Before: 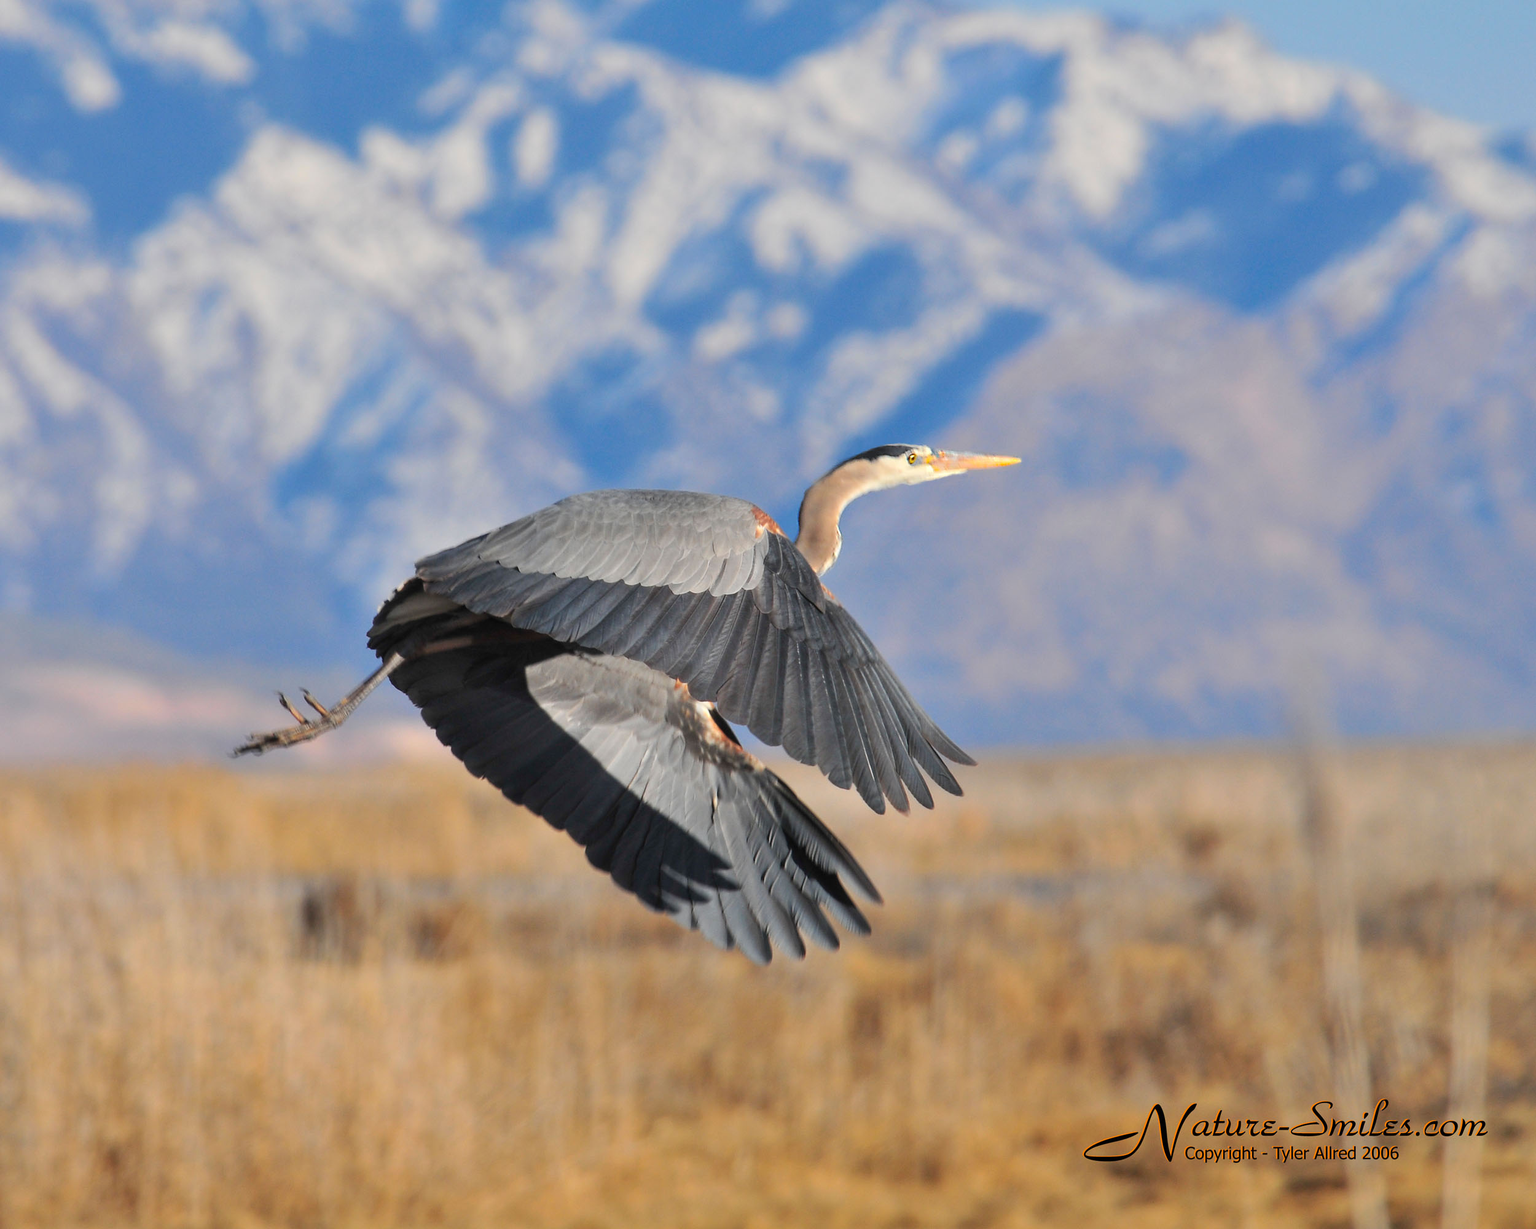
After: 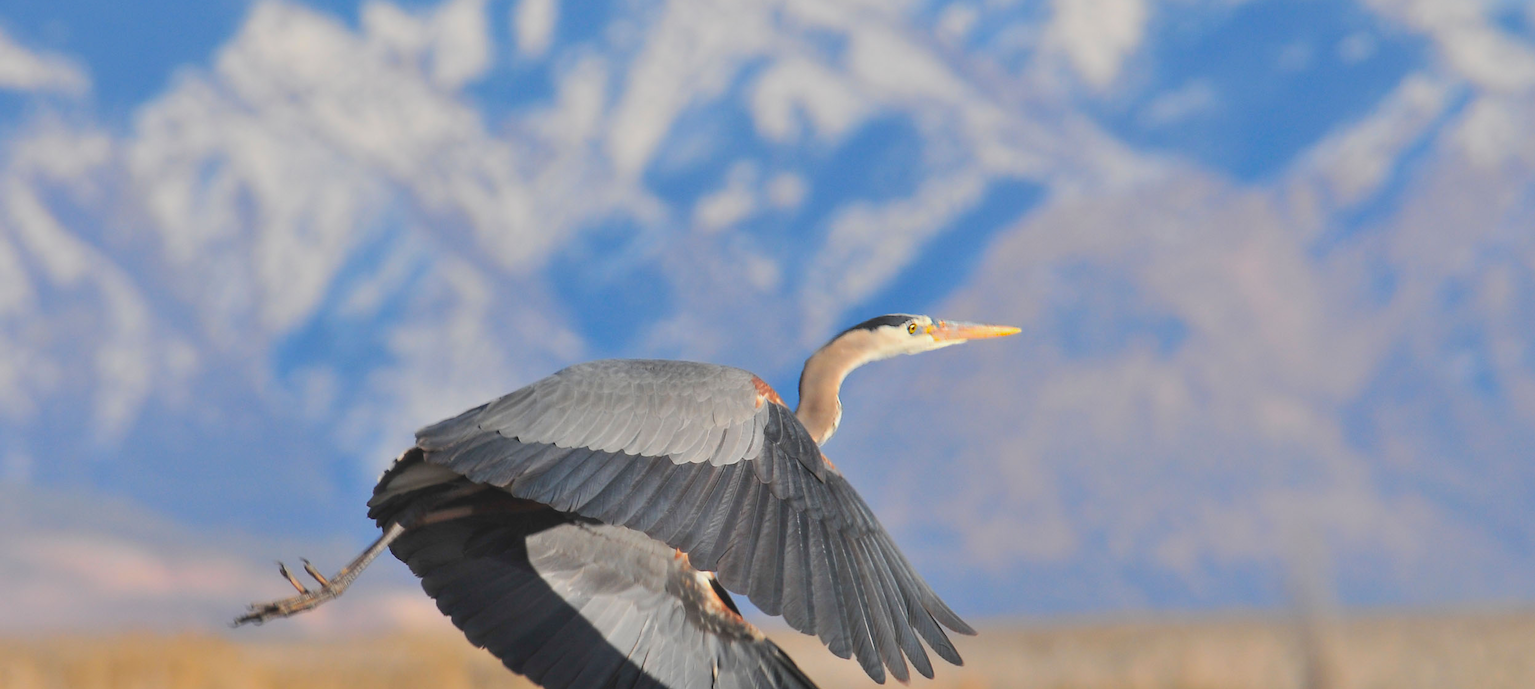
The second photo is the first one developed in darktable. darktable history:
crop and rotate: top 10.605%, bottom 33.274%
exposure: compensate highlight preservation false
local contrast: highlights 68%, shadows 68%, detail 82%, midtone range 0.325
